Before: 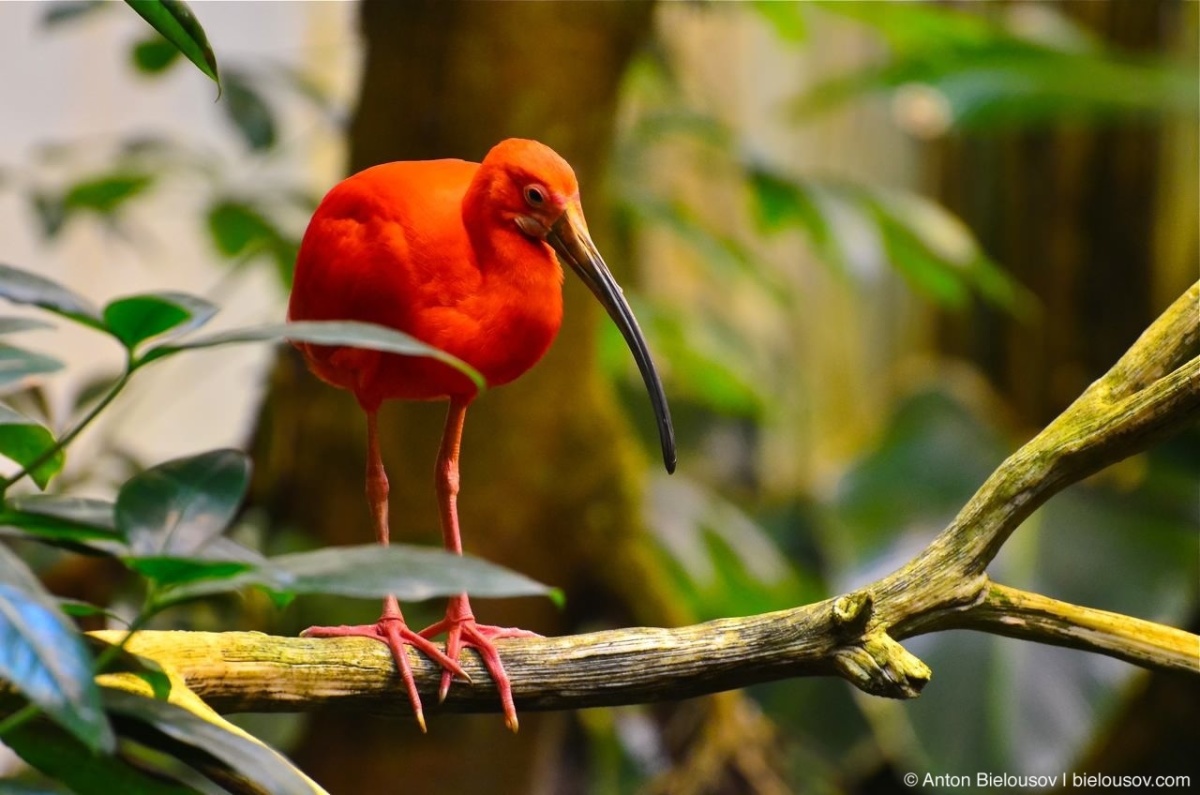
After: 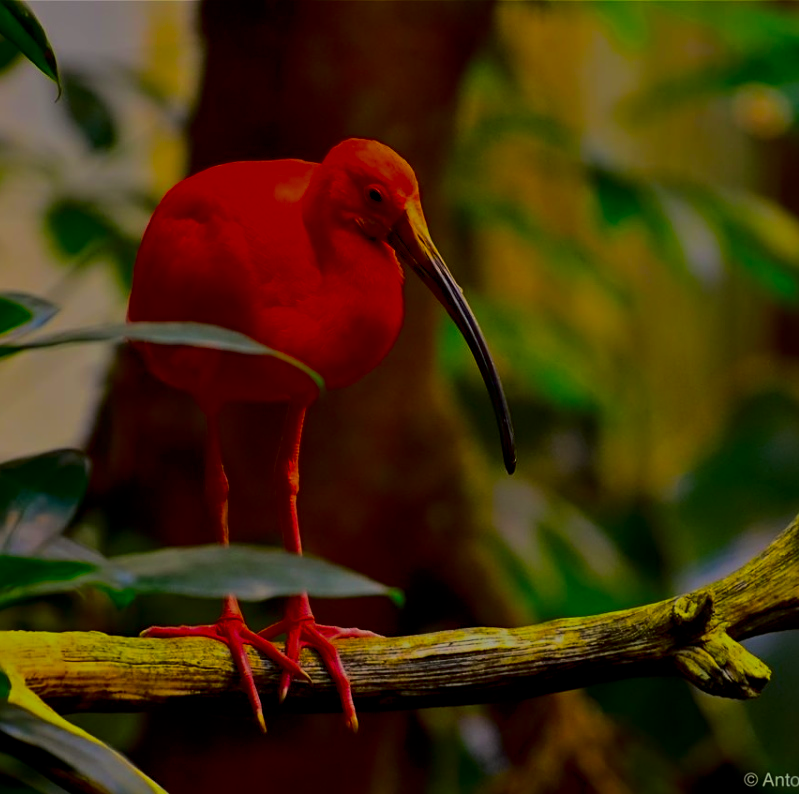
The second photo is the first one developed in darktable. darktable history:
contrast brightness saturation: contrast 0.093, brightness -0.587, saturation 0.172
crop and rotate: left 13.36%, right 19.994%
filmic rgb: middle gray luminance 3.18%, black relative exposure -5.91 EV, white relative exposure 6.37 EV, dynamic range scaling 22.29%, target black luminance 0%, hardness 2.32, latitude 45.53%, contrast 0.787, highlights saturation mix 99.95%, shadows ↔ highlights balance 0.182%, color science v6 (2022)
exposure: exposure 0.203 EV, compensate highlight preservation false
sharpen: radius 2.482, amount 0.335
